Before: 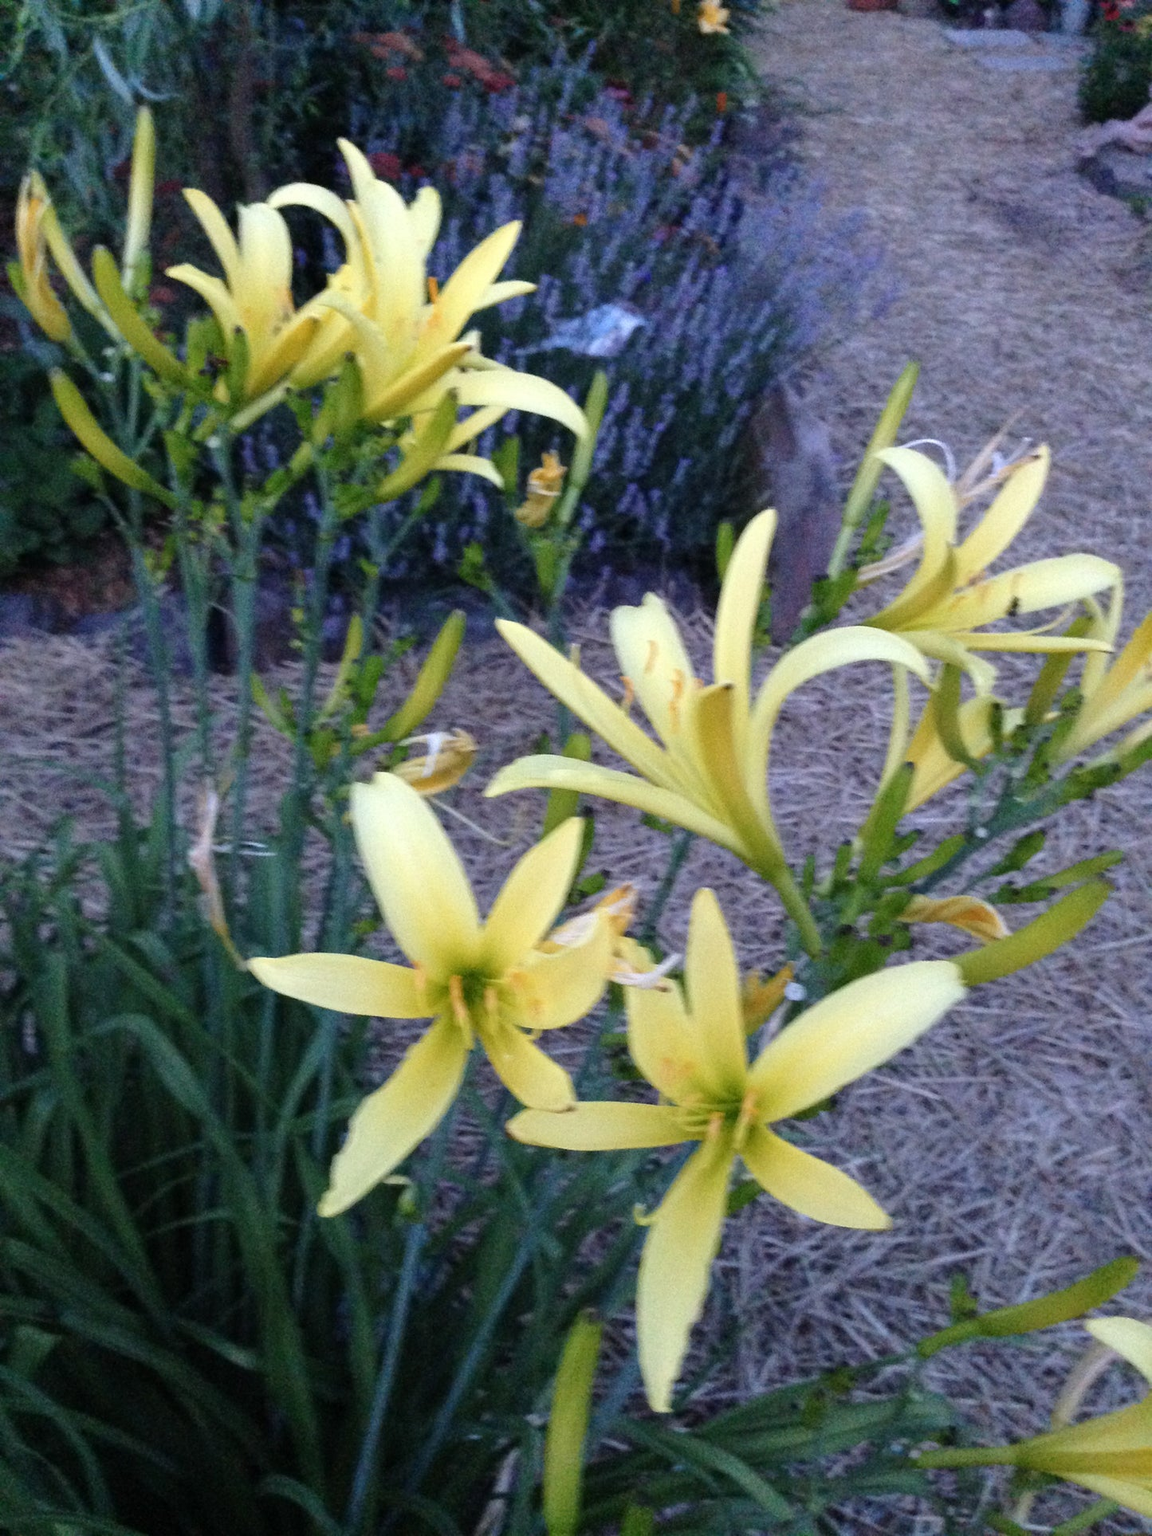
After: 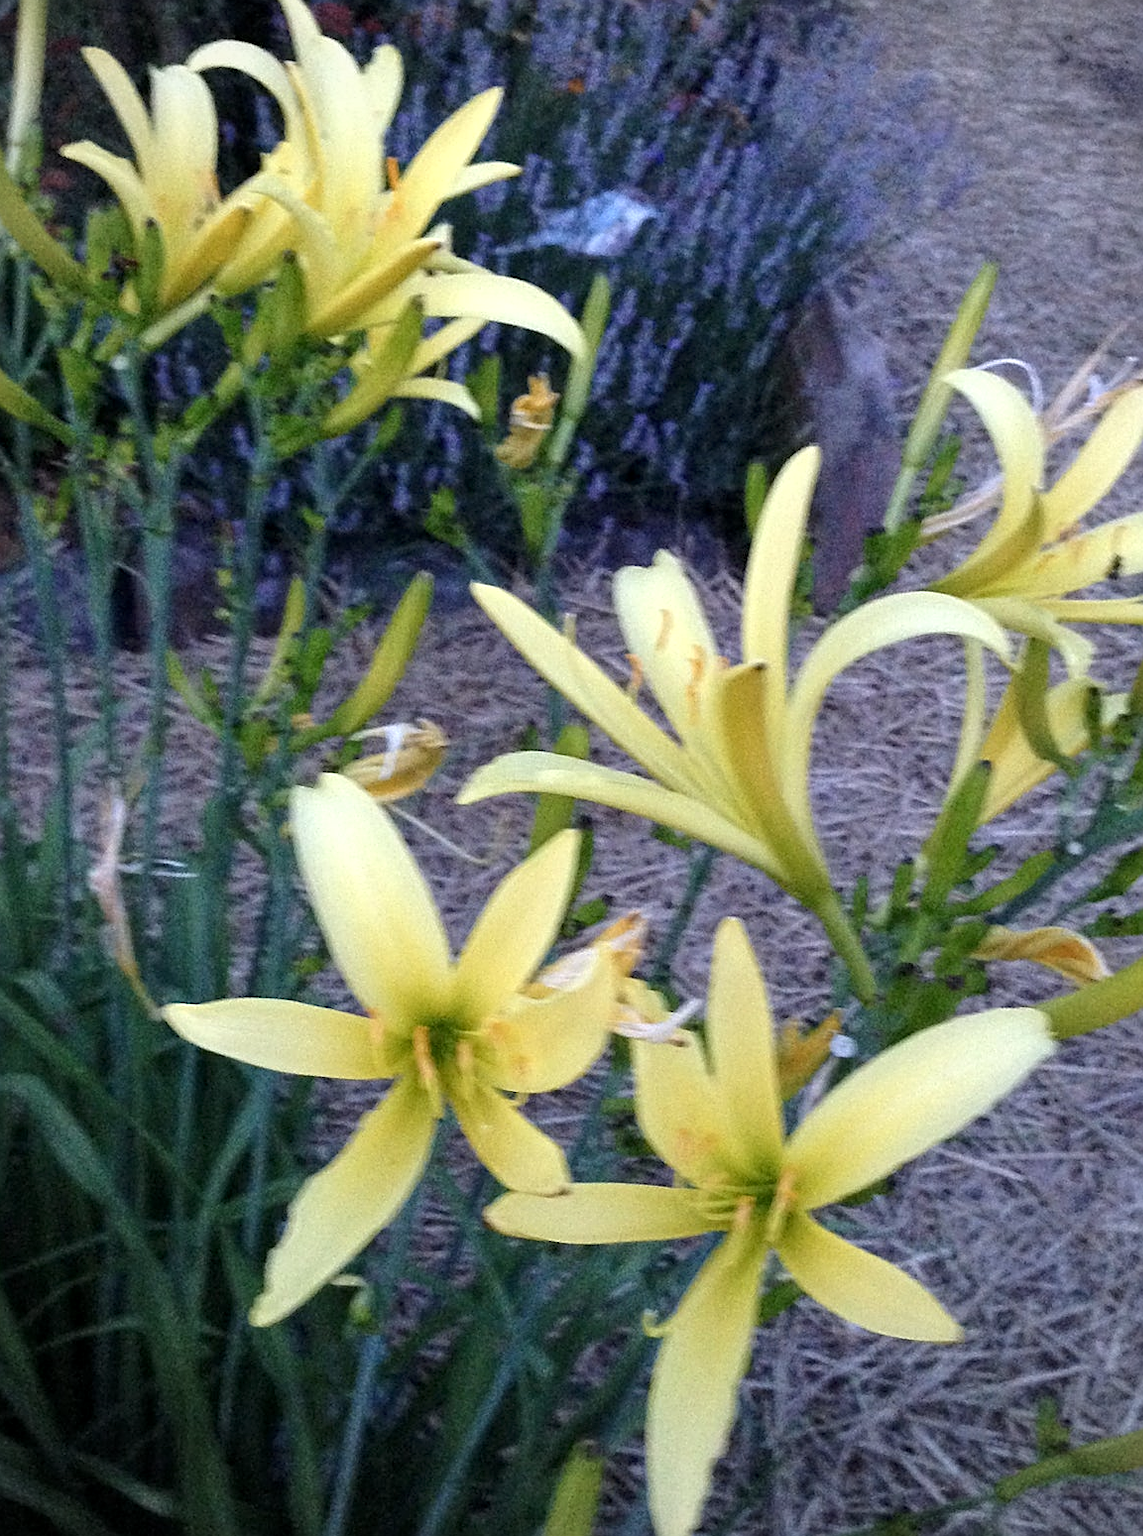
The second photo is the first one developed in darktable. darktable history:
local contrast: highlights 105%, shadows 102%, detail 119%, midtone range 0.2
crop and rotate: left 10.207%, top 9.813%, right 9.948%, bottom 9.76%
vignetting: fall-off radius 61%, brightness -0.279
sharpen: on, module defaults
